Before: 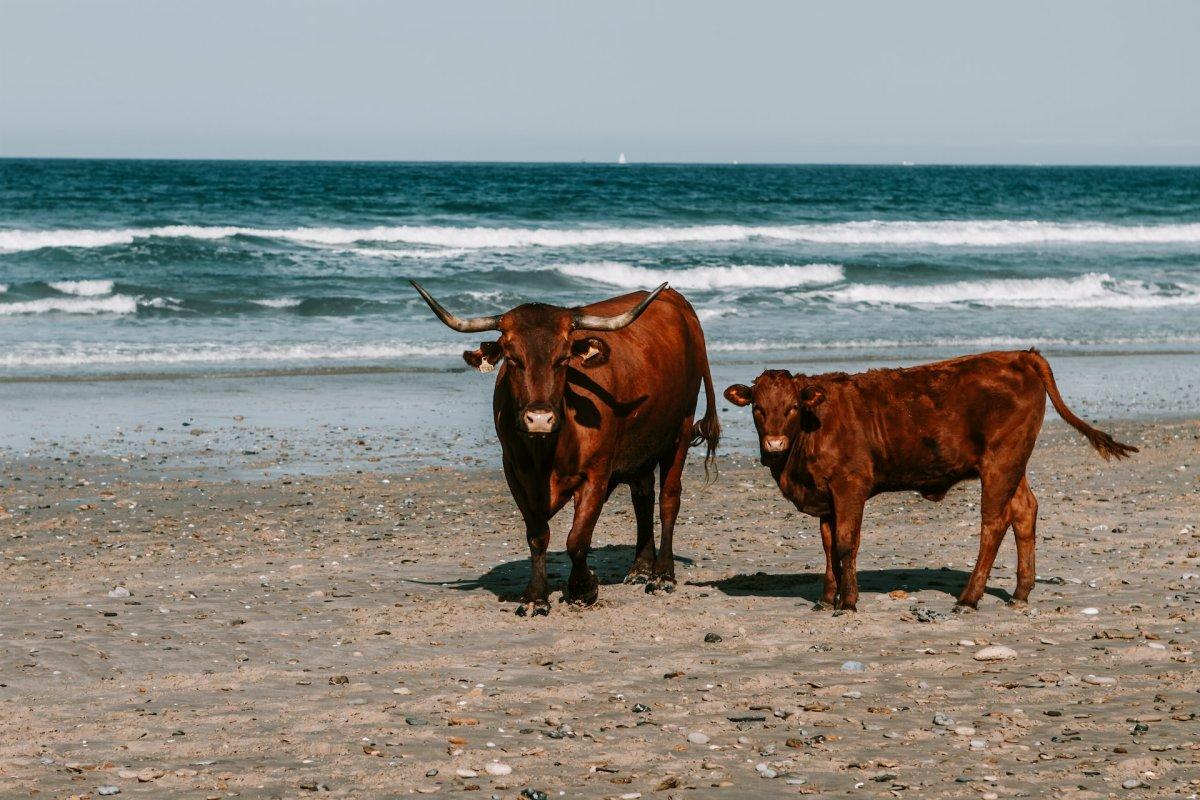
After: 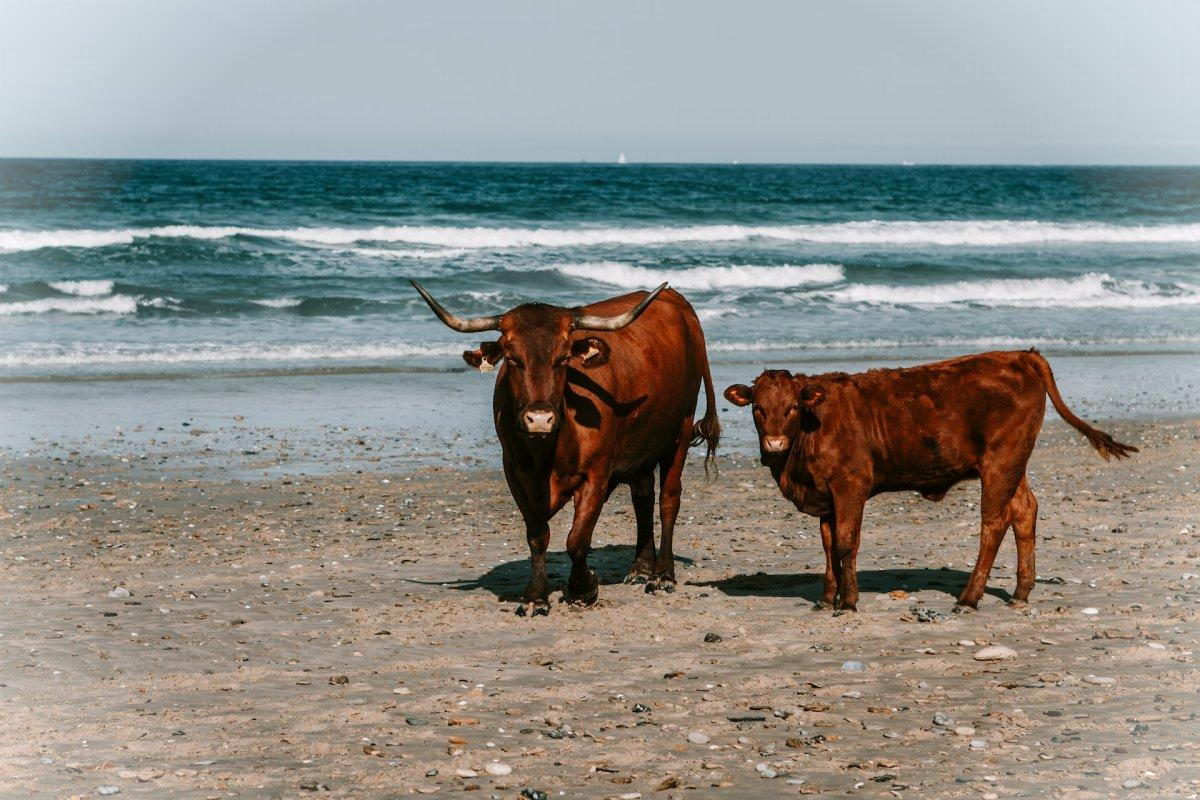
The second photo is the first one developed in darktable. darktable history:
vignetting: fall-off start 89.04%, fall-off radius 42.95%, brightness 0.287, saturation 0.002, width/height ratio 1.165
